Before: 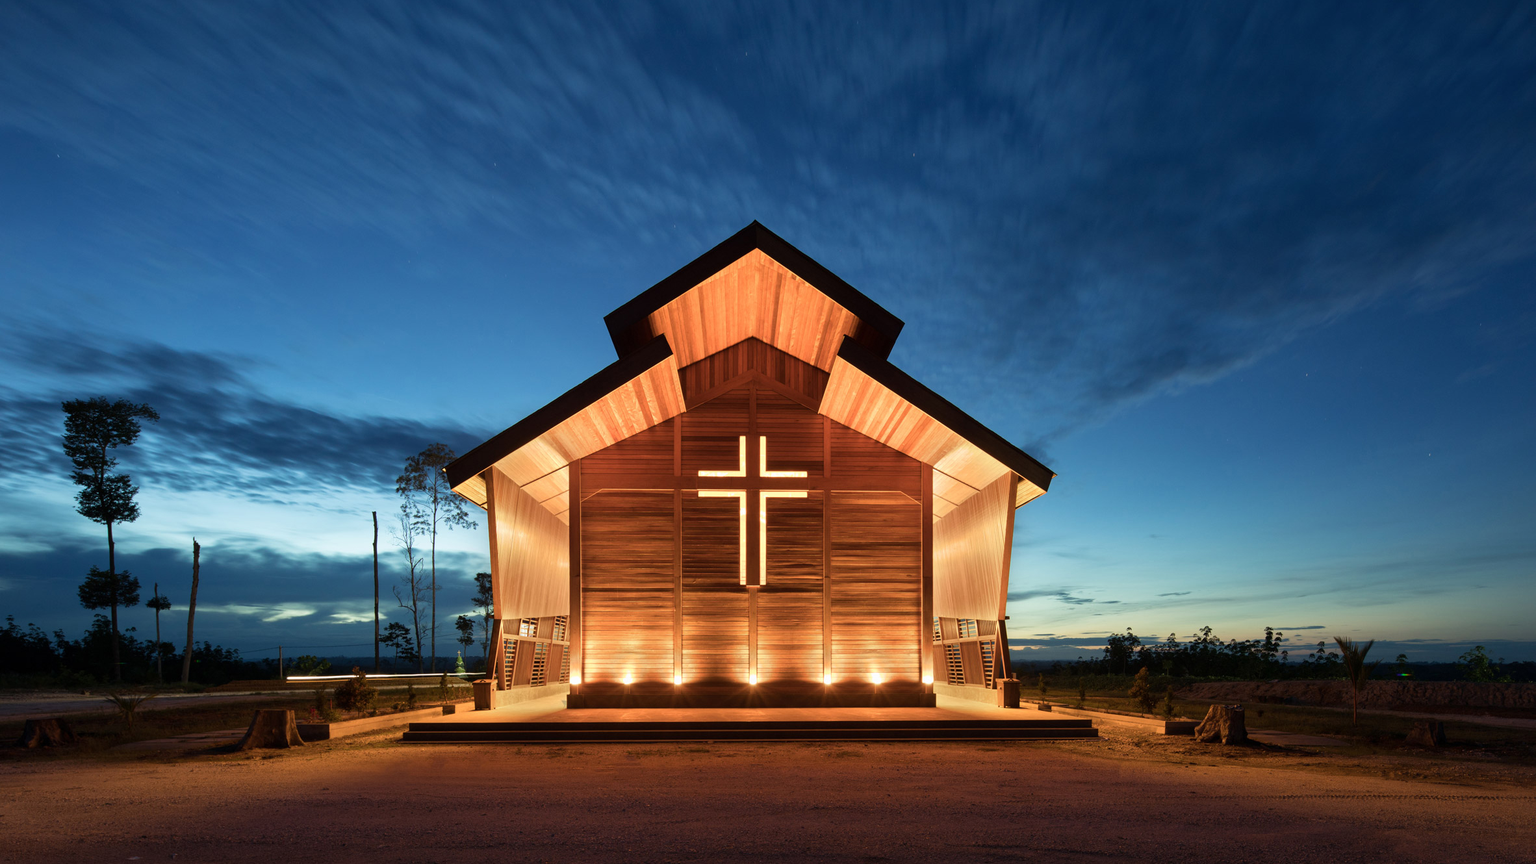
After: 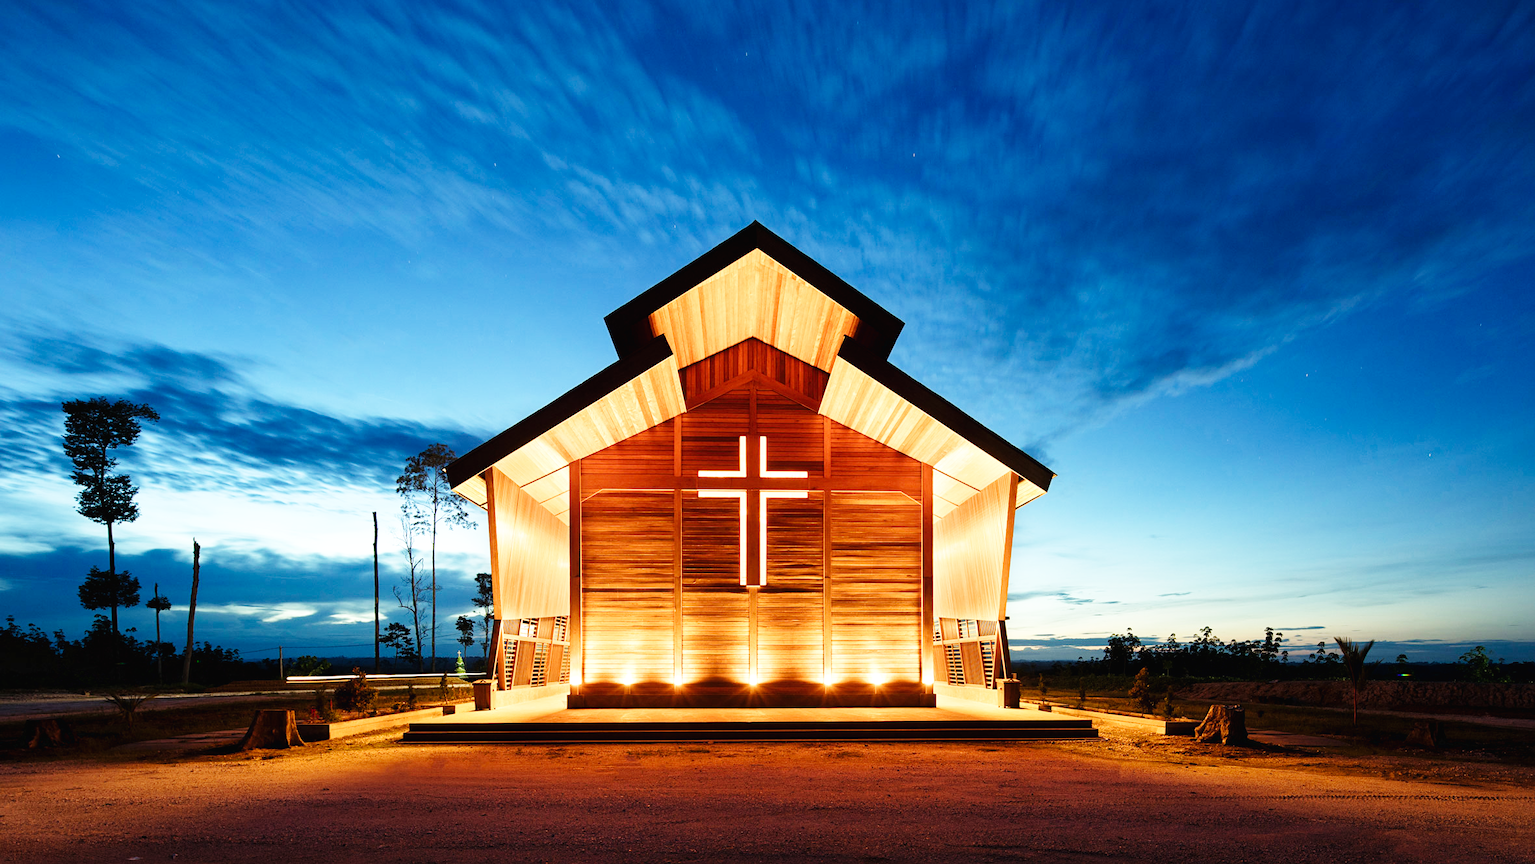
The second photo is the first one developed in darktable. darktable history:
sharpen: amount 0.2
base curve: curves: ch0 [(0, 0.003) (0.001, 0.002) (0.006, 0.004) (0.02, 0.022) (0.048, 0.086) (0.094, 0.234) (0.162, 0.431) (0.258, 0.629) (0.385, 0.8) (0.548, 0.918) (0.751, 0.988) (1, 1)], preserve colors none
